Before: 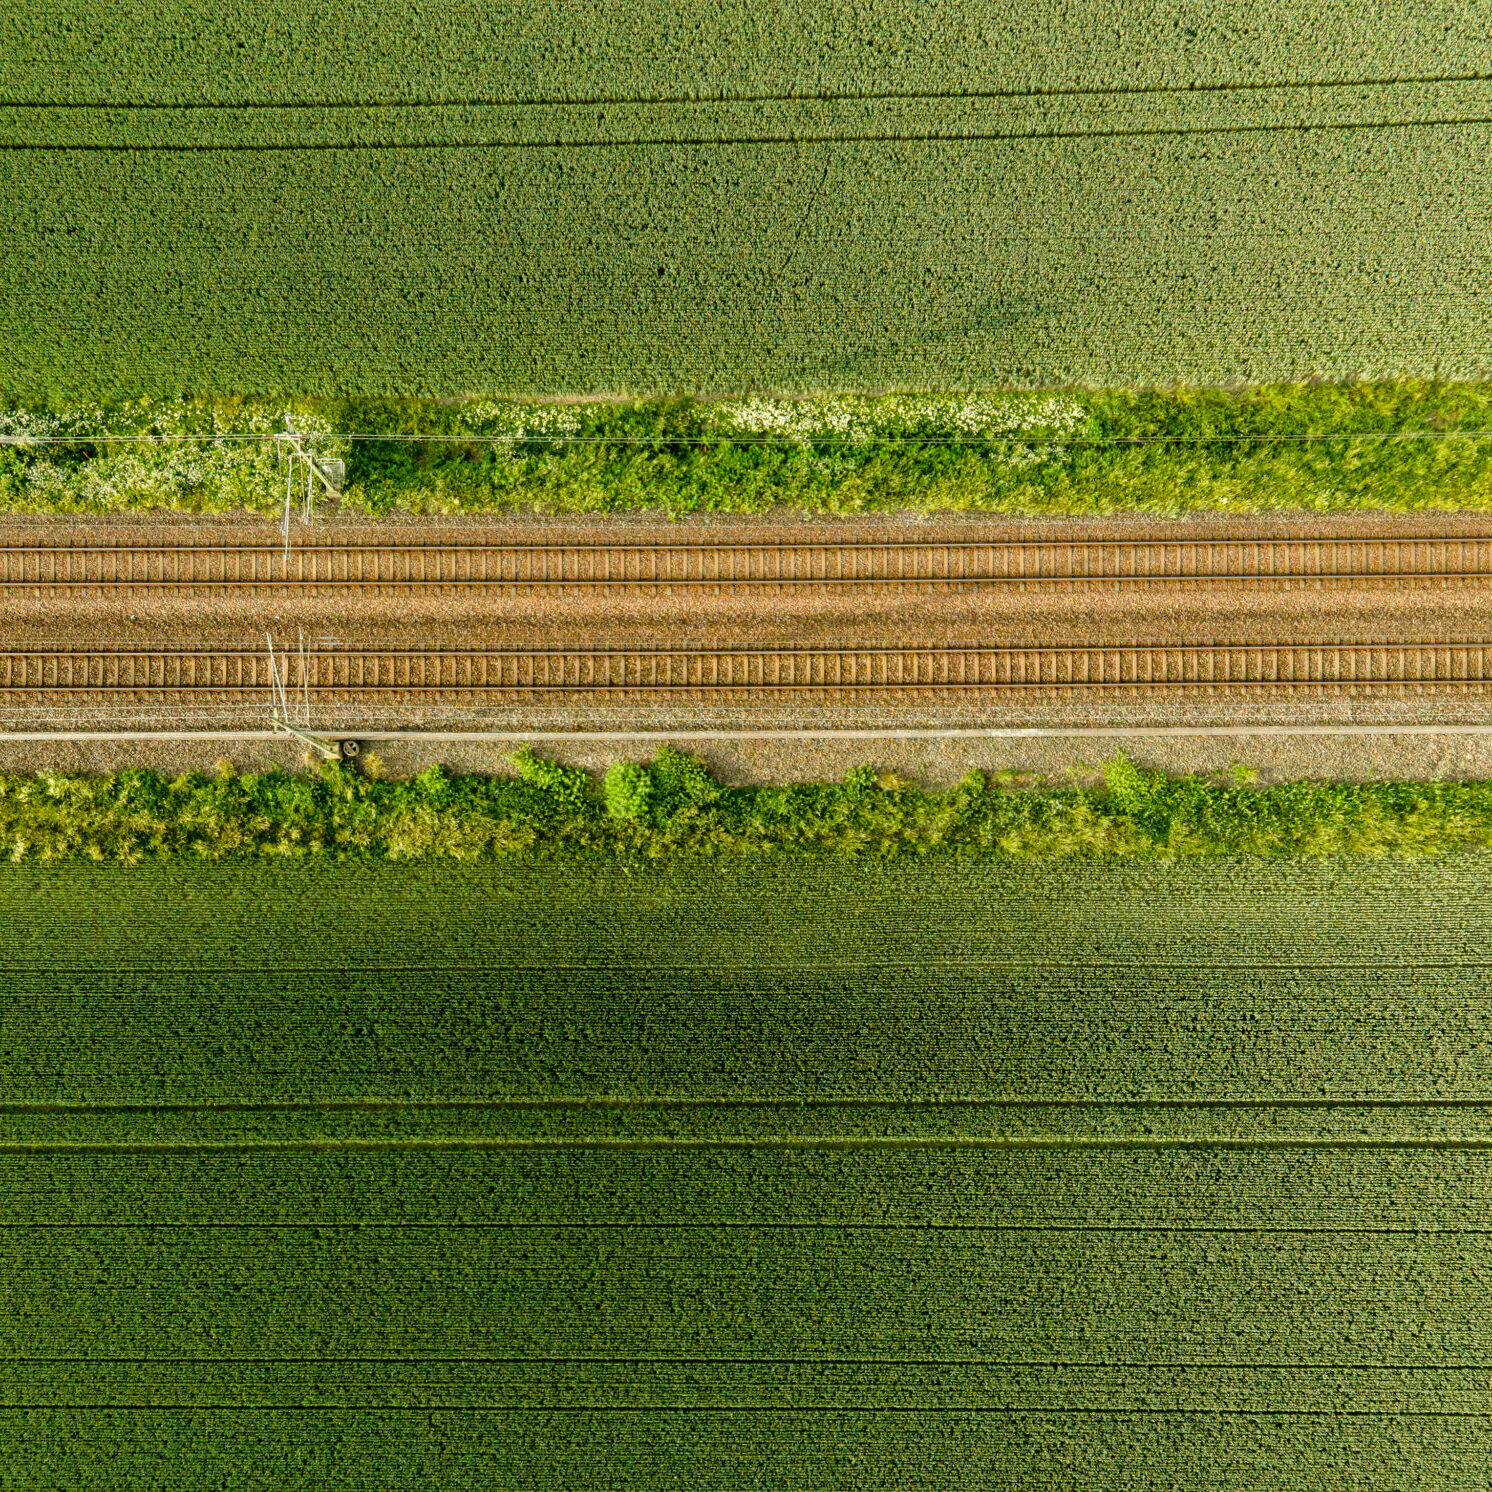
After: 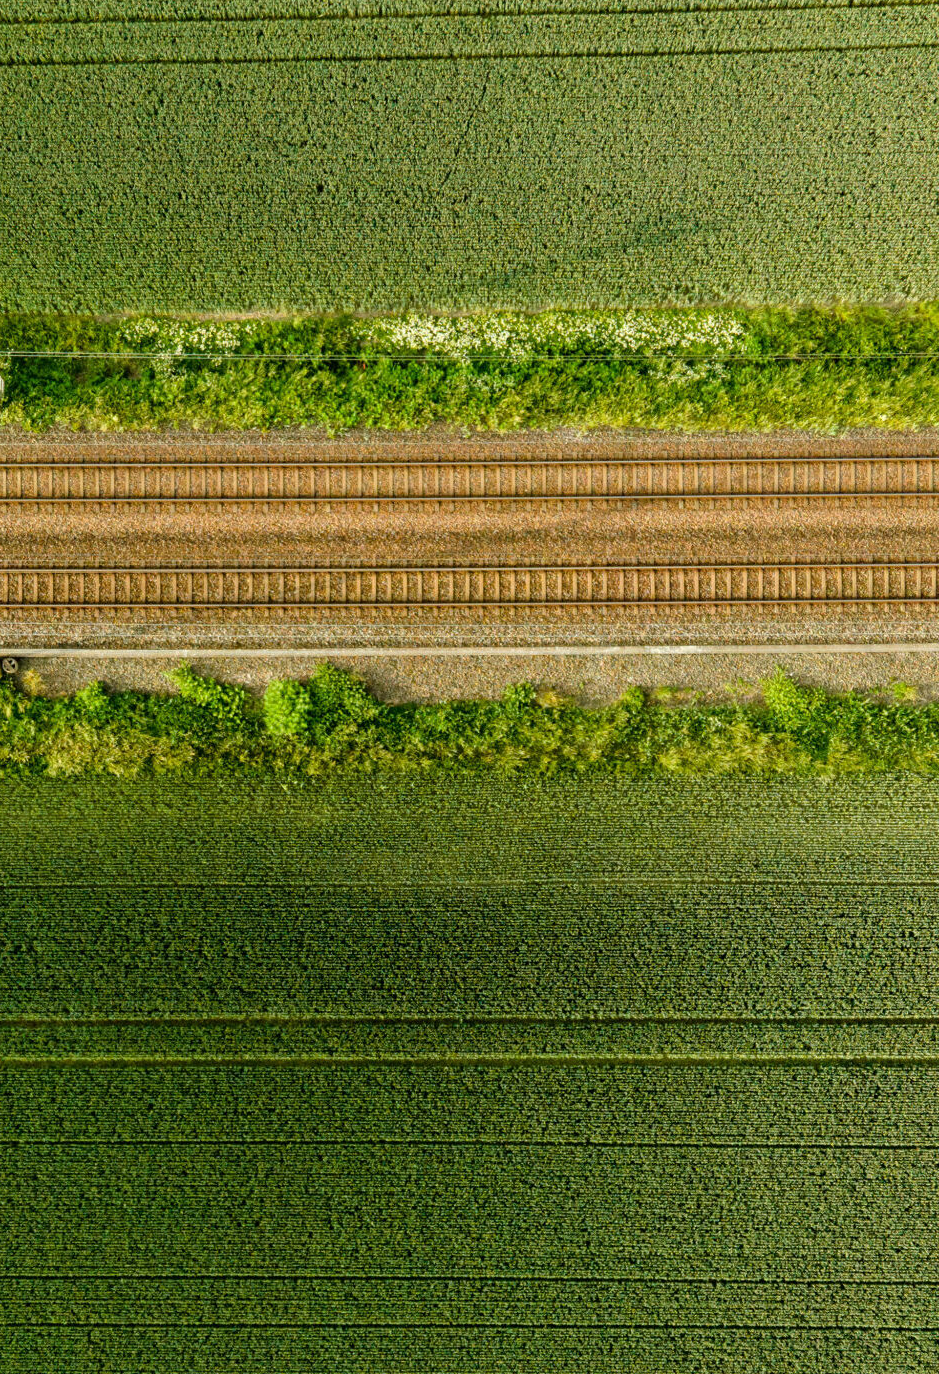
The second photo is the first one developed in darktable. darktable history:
crop and rotate: left 22.868%, top 5.624%, right 14.187%, bottom 2.275%
